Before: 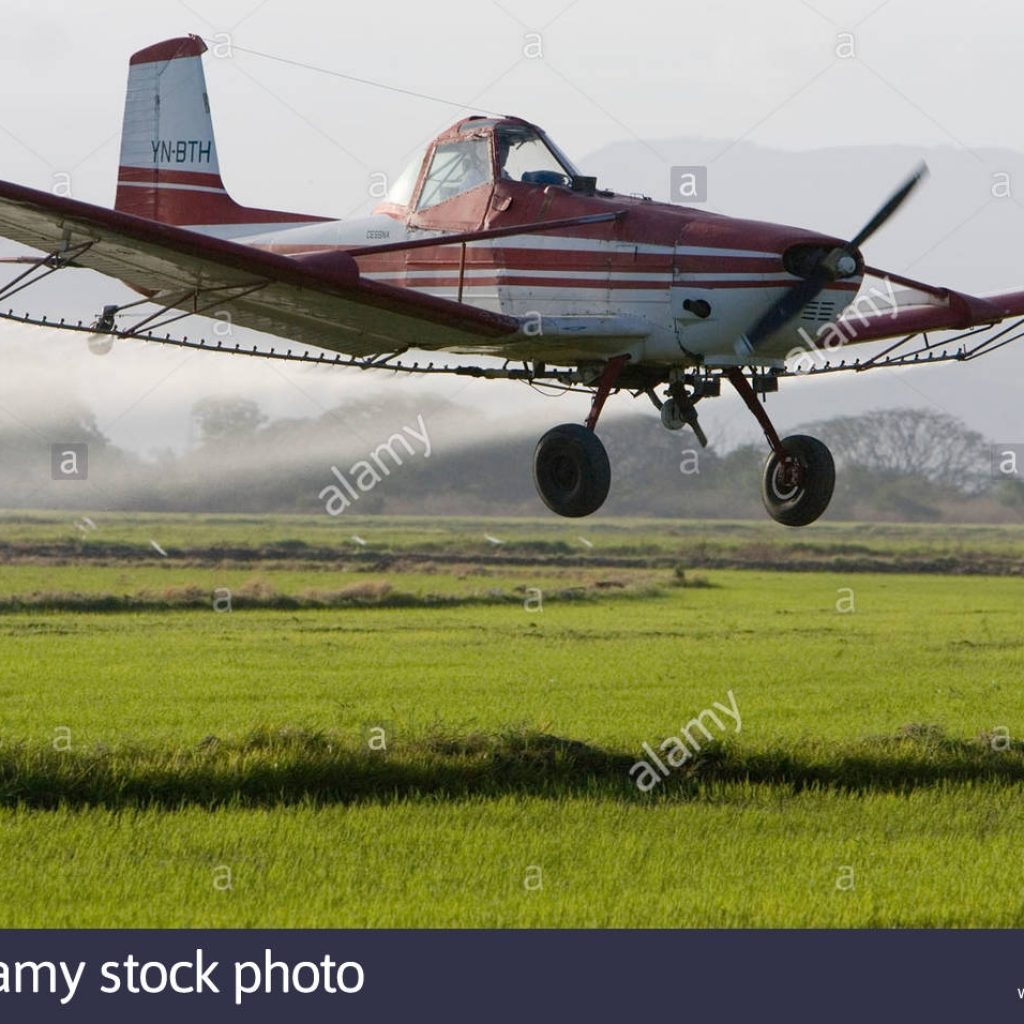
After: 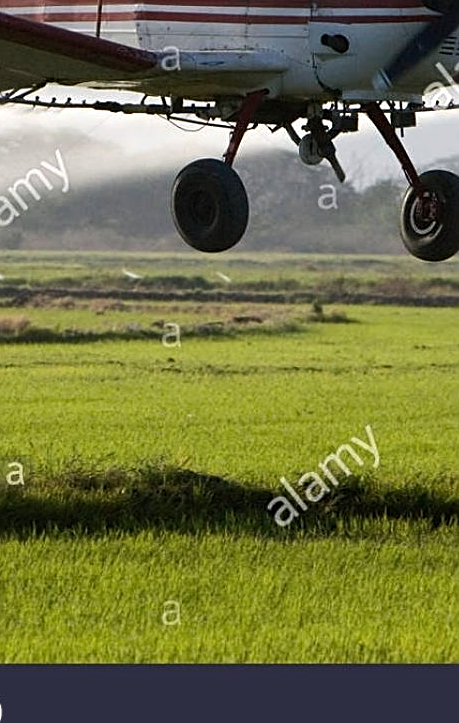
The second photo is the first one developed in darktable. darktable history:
tone equalizer: -8 EV -0.447 EV, -7 EV -0.402 EV, -6 EV -0.296 EV, -5 EV -0.248 EV, -3 EV 0.22 EV, -2 EV 0.336 EV, -1 EV 0.41 EV, +0 EV 0.398 EV, edges refinement/feathering 500, mask exposure compensation -1.57 EV, preserve details no
sharpen: on, module defaults
crop: left 35.363%, top 25.934%, right 19.803%, bottom 3.381%
